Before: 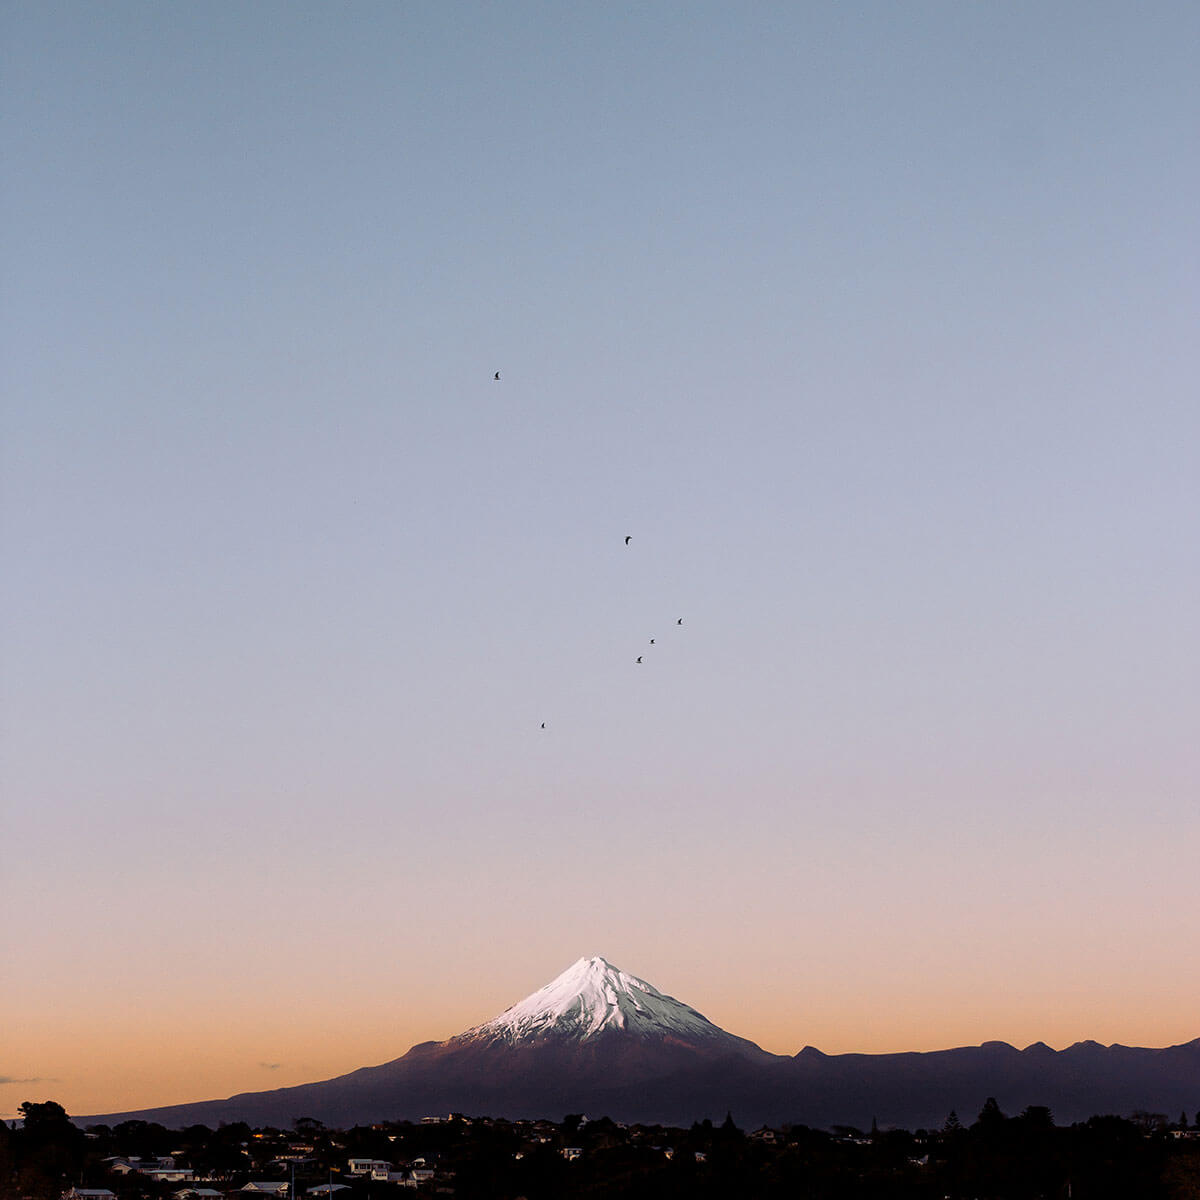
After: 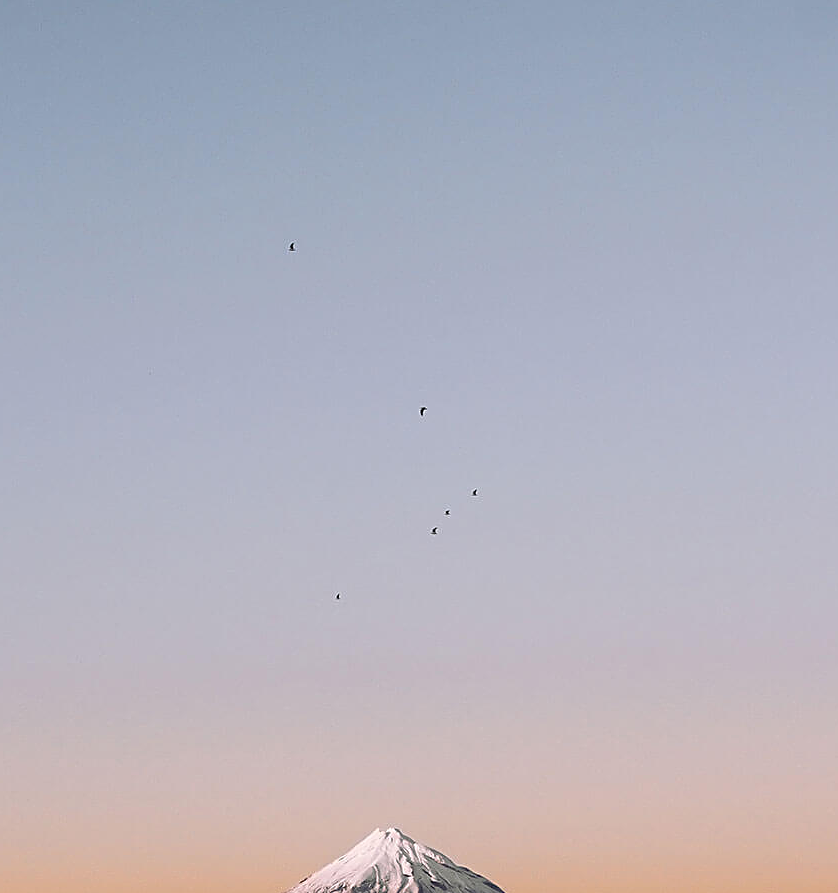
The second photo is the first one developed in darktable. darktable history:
tone equalizer: edges refinement/feathering 500, mask exposure compensation -1.57 EV, preserve details no
crop and rotate: left 17.145%, top 10.79%, right 12.951%, bottom 14.718%
sharpen: on, module defaults
